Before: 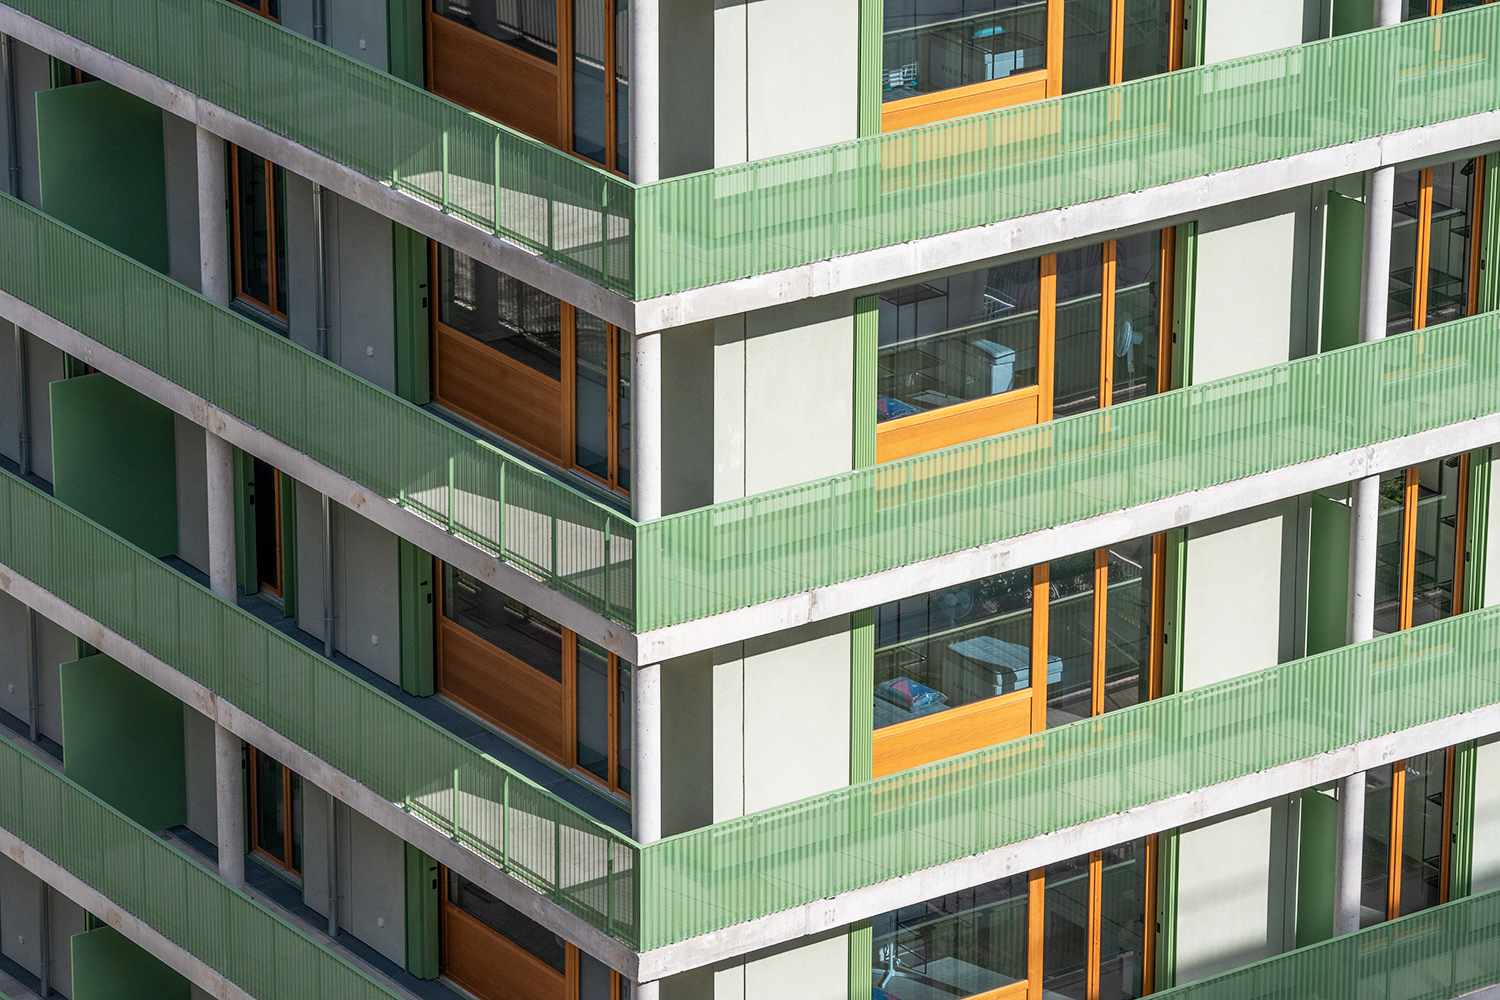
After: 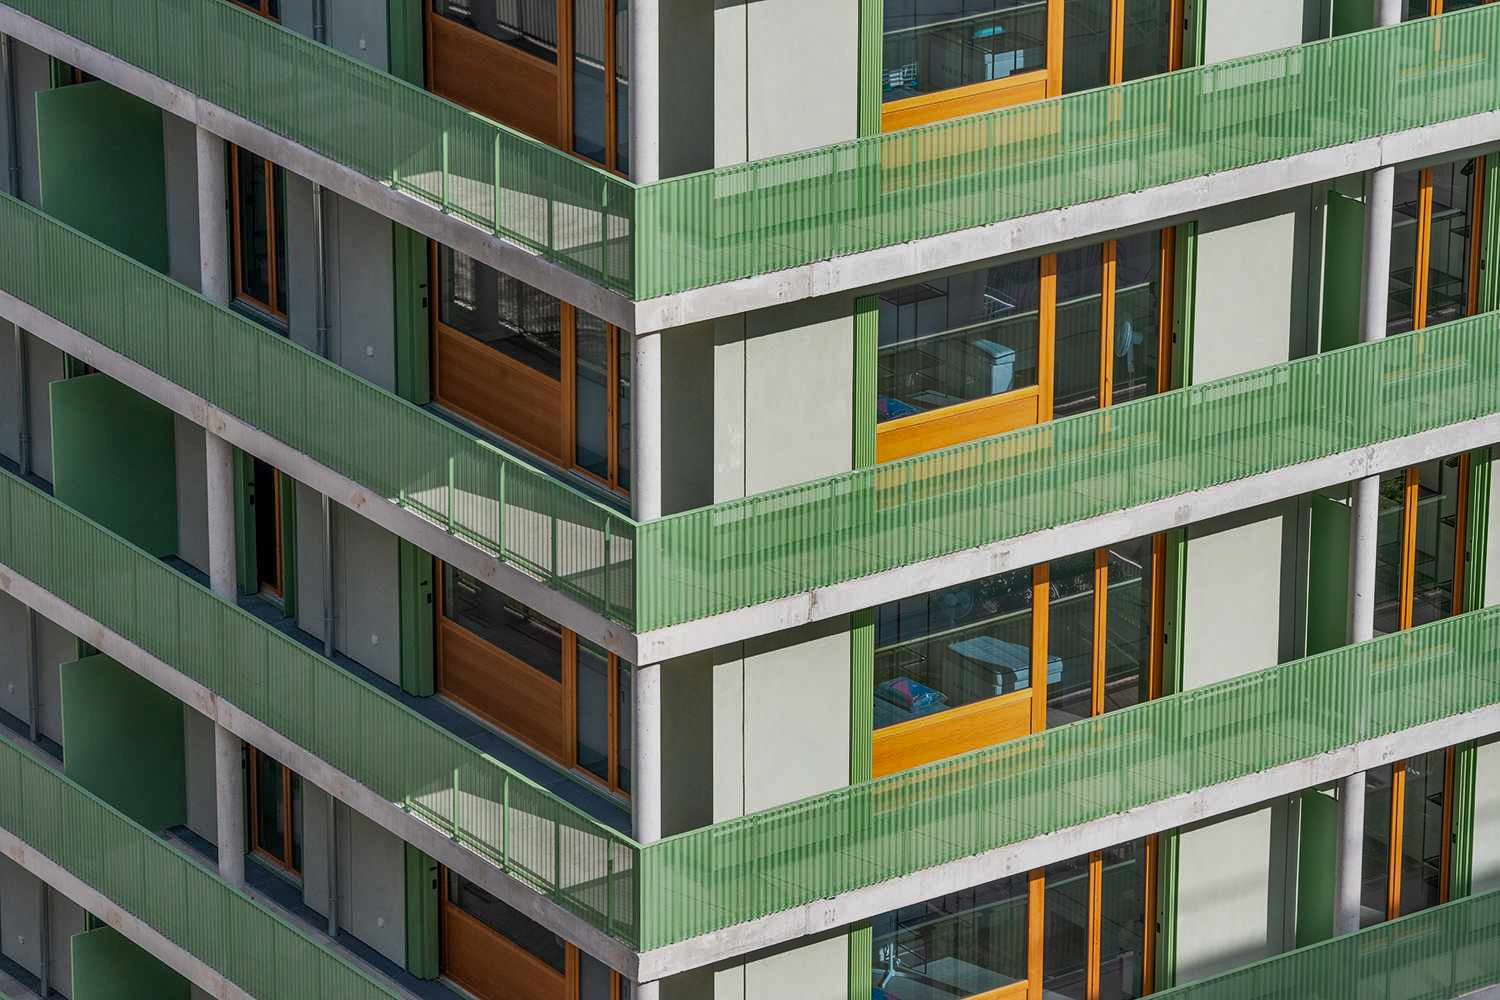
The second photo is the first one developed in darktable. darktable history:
shadows and highlights: shadows 81.05, white point adjustment -10, highlights -64.91, highlights color adjustment 100%, soften with gaussian
